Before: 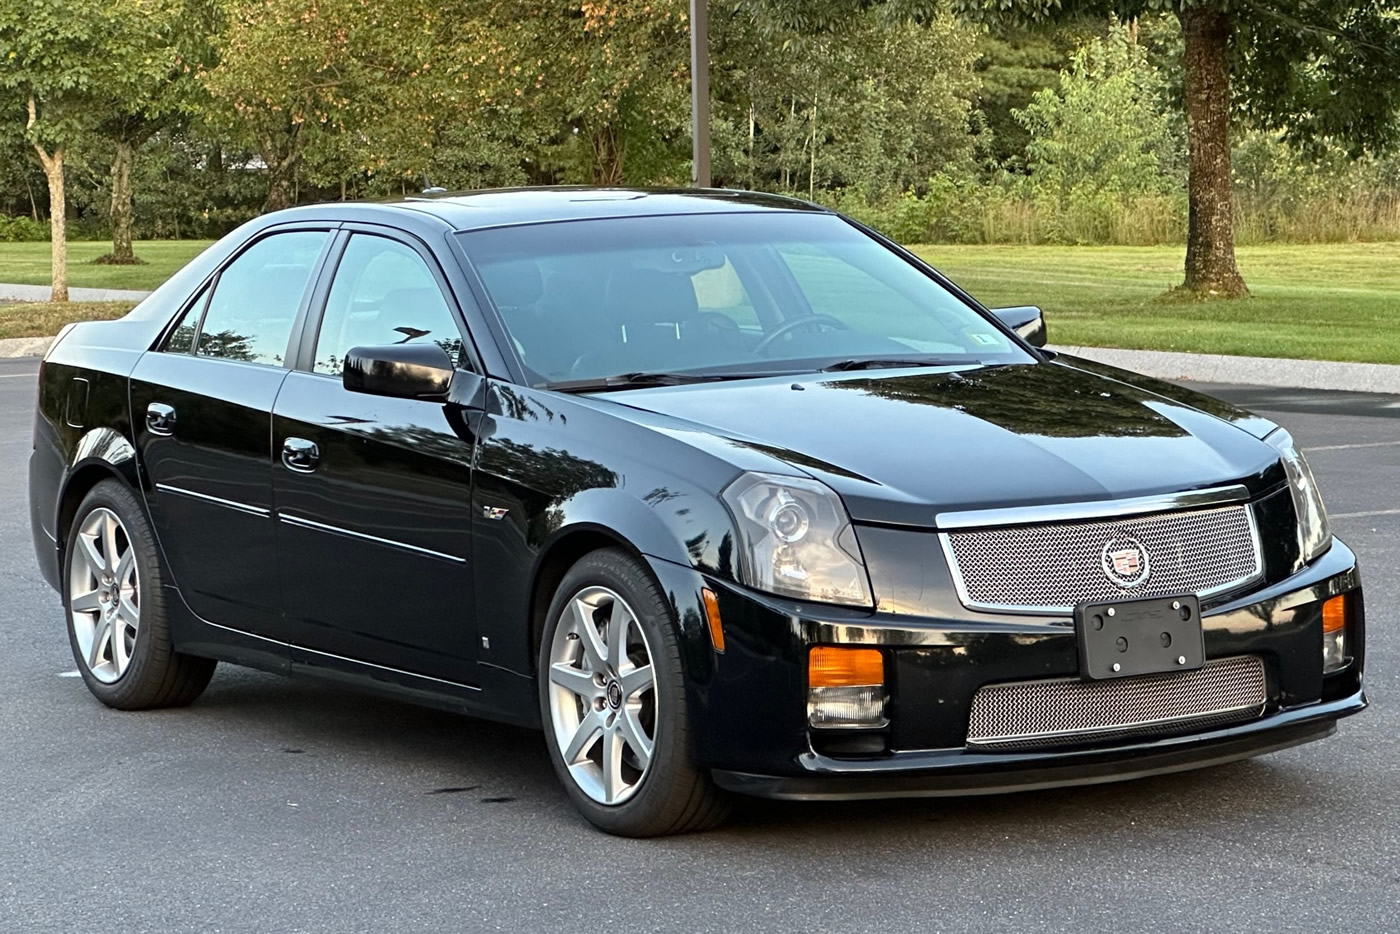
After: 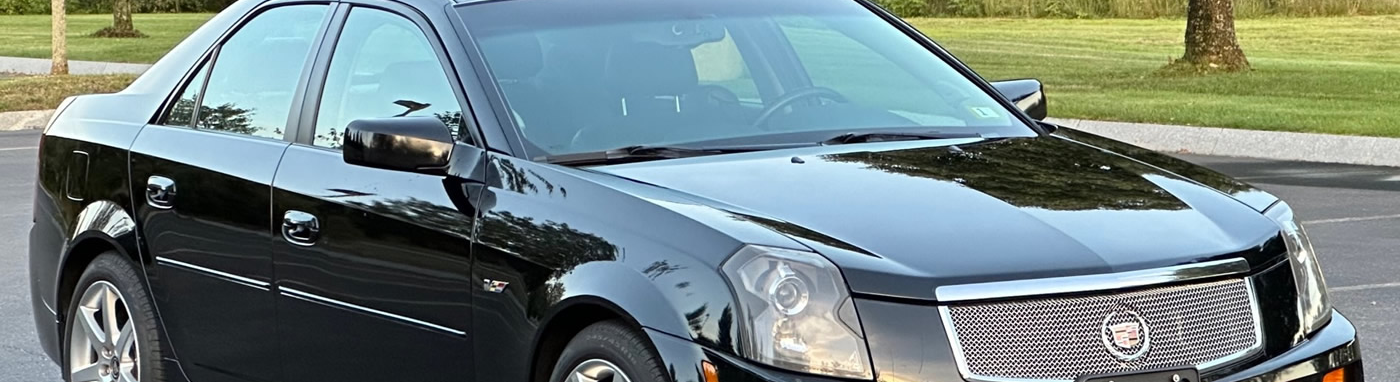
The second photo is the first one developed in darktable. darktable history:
crop and rotate: top 24.406%, bottom 34.625%
